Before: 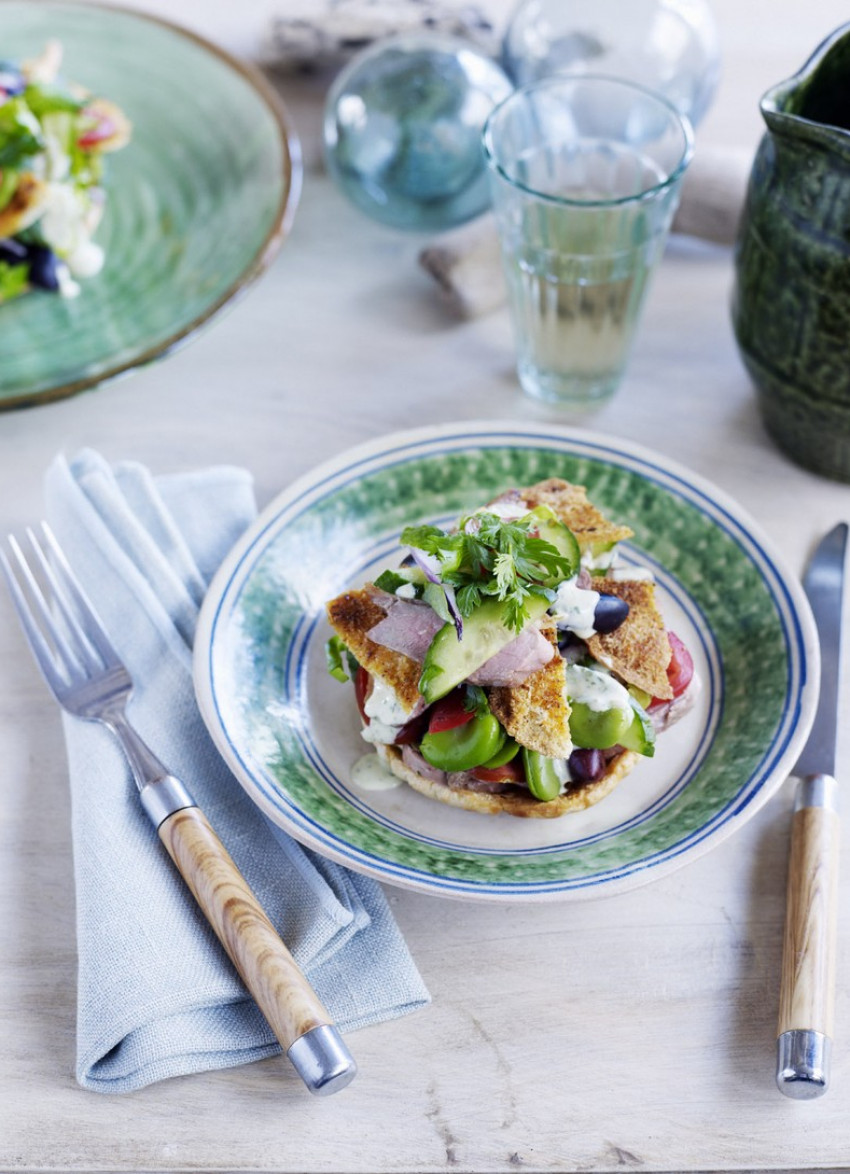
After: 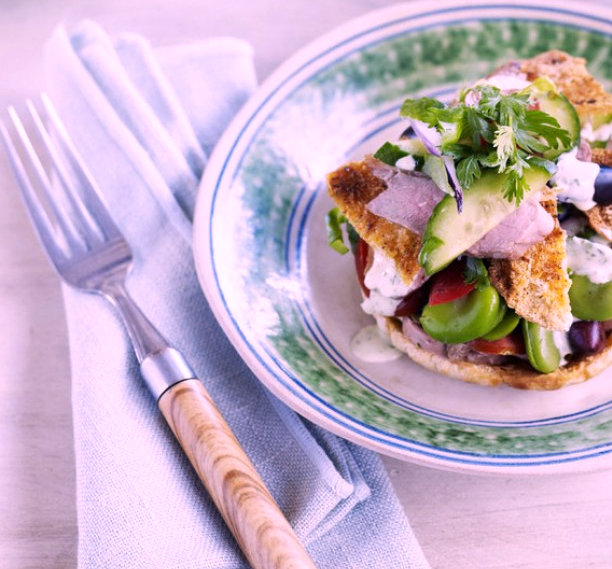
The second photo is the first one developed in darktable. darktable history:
white balance: red 1.188, blue 1.11
crop: top 36.498%, right 27.964%, bottom 14.995%
